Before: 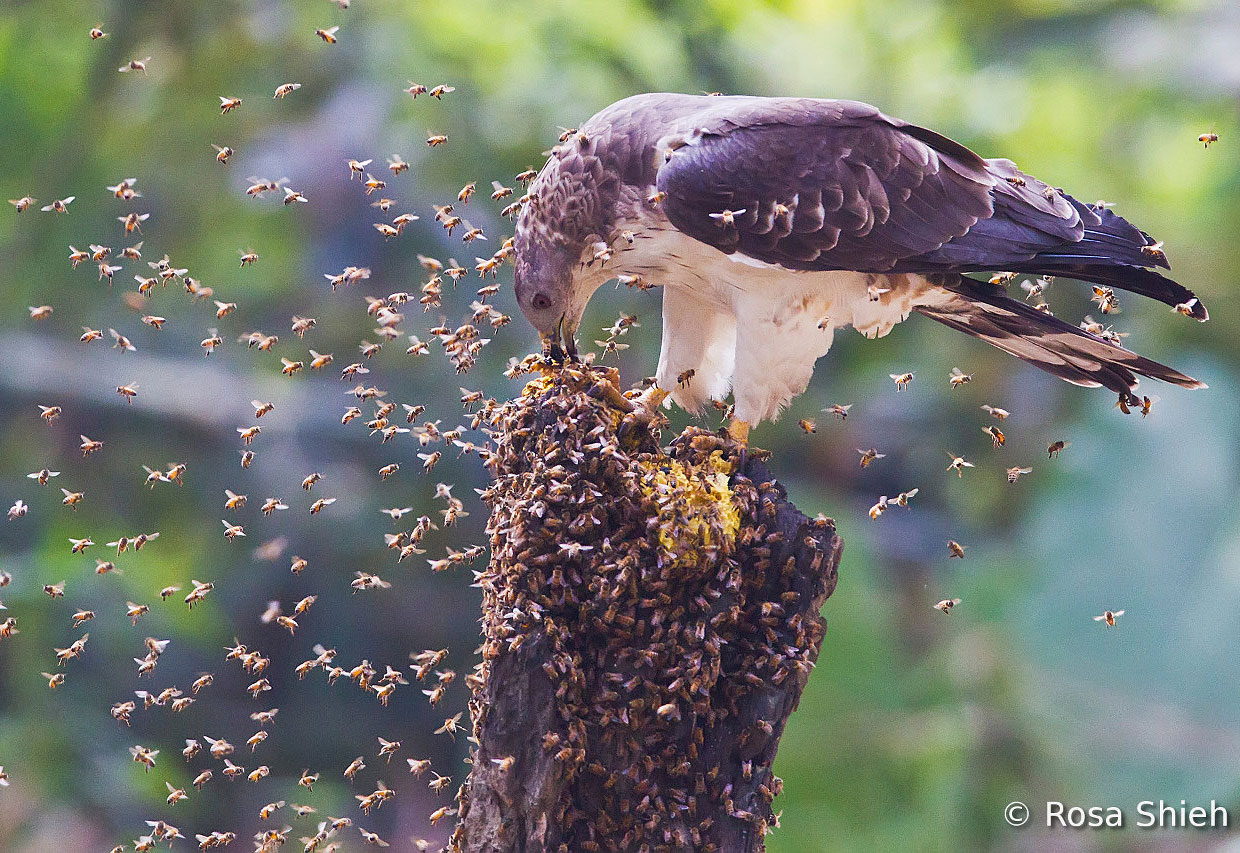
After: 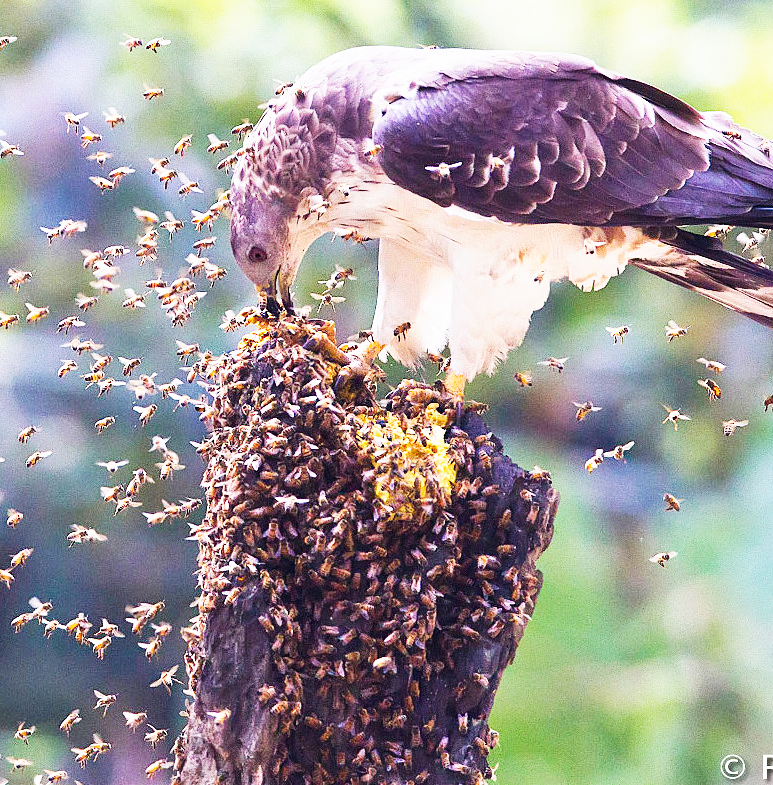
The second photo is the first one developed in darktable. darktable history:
base curve: curves: ch0 [(0, 0) (0.007, 0.004) (0.027, 0.03) (0.046, 0.07) (0.207, 0.54) (0.442, 0.872) (0.673, 0.972) (1, 1)], preserve colors none
contrast brightness saturation: saturation -0.05
crop and rotate: left 22.918%, top 5.629%, right 14.711%, bottom 2.247%
